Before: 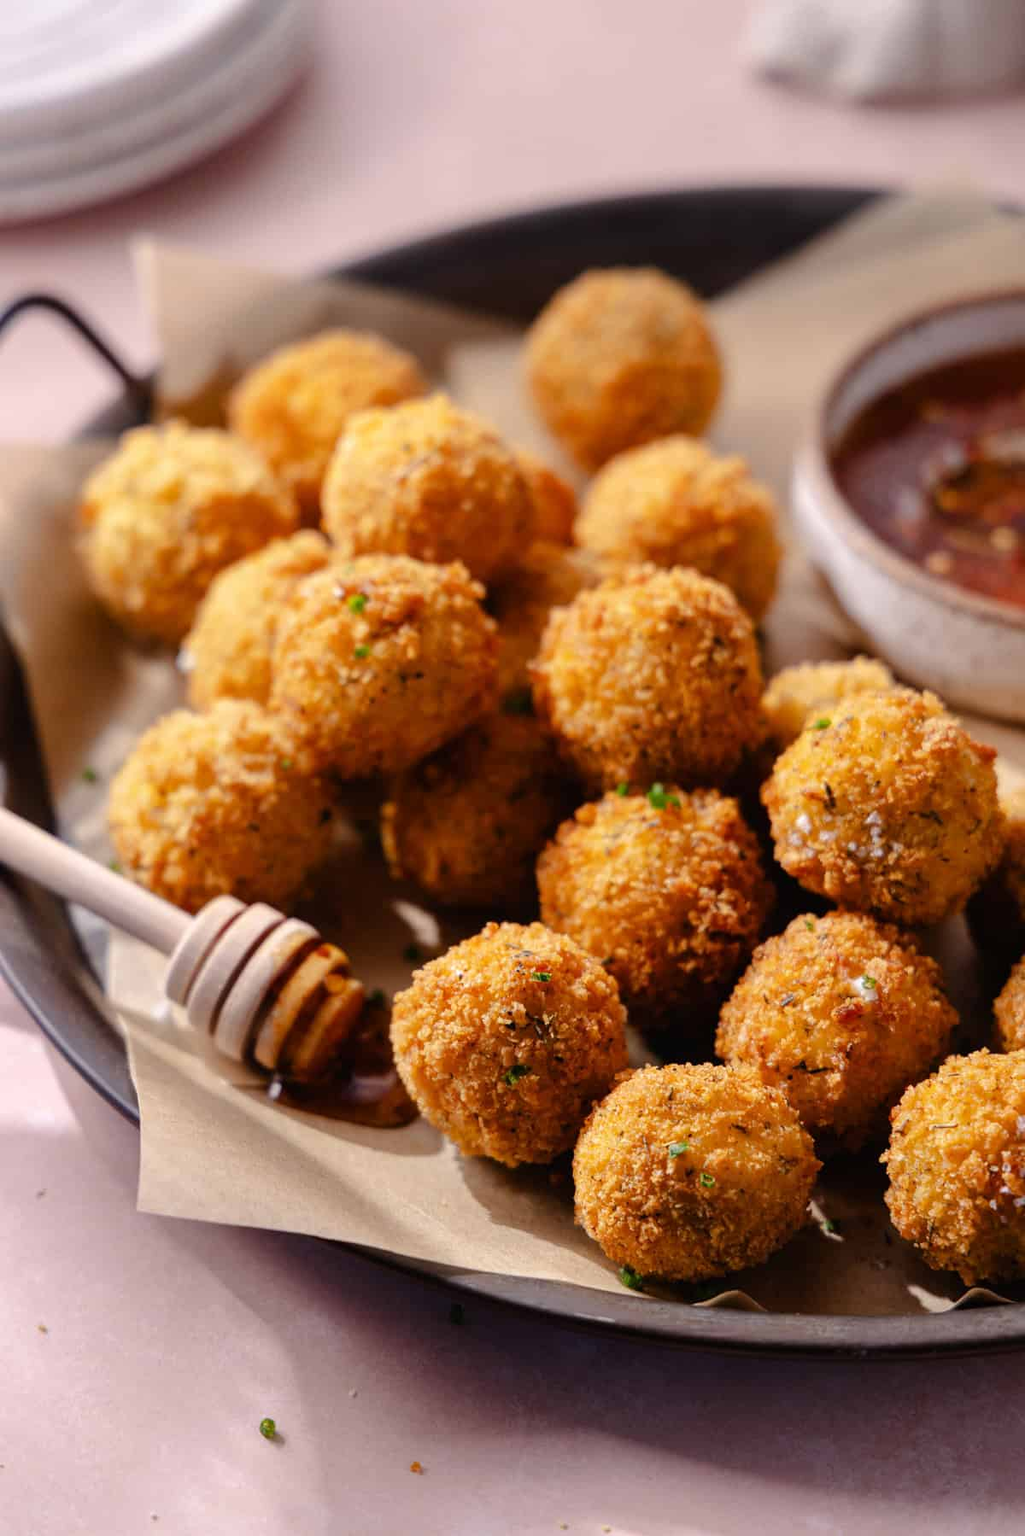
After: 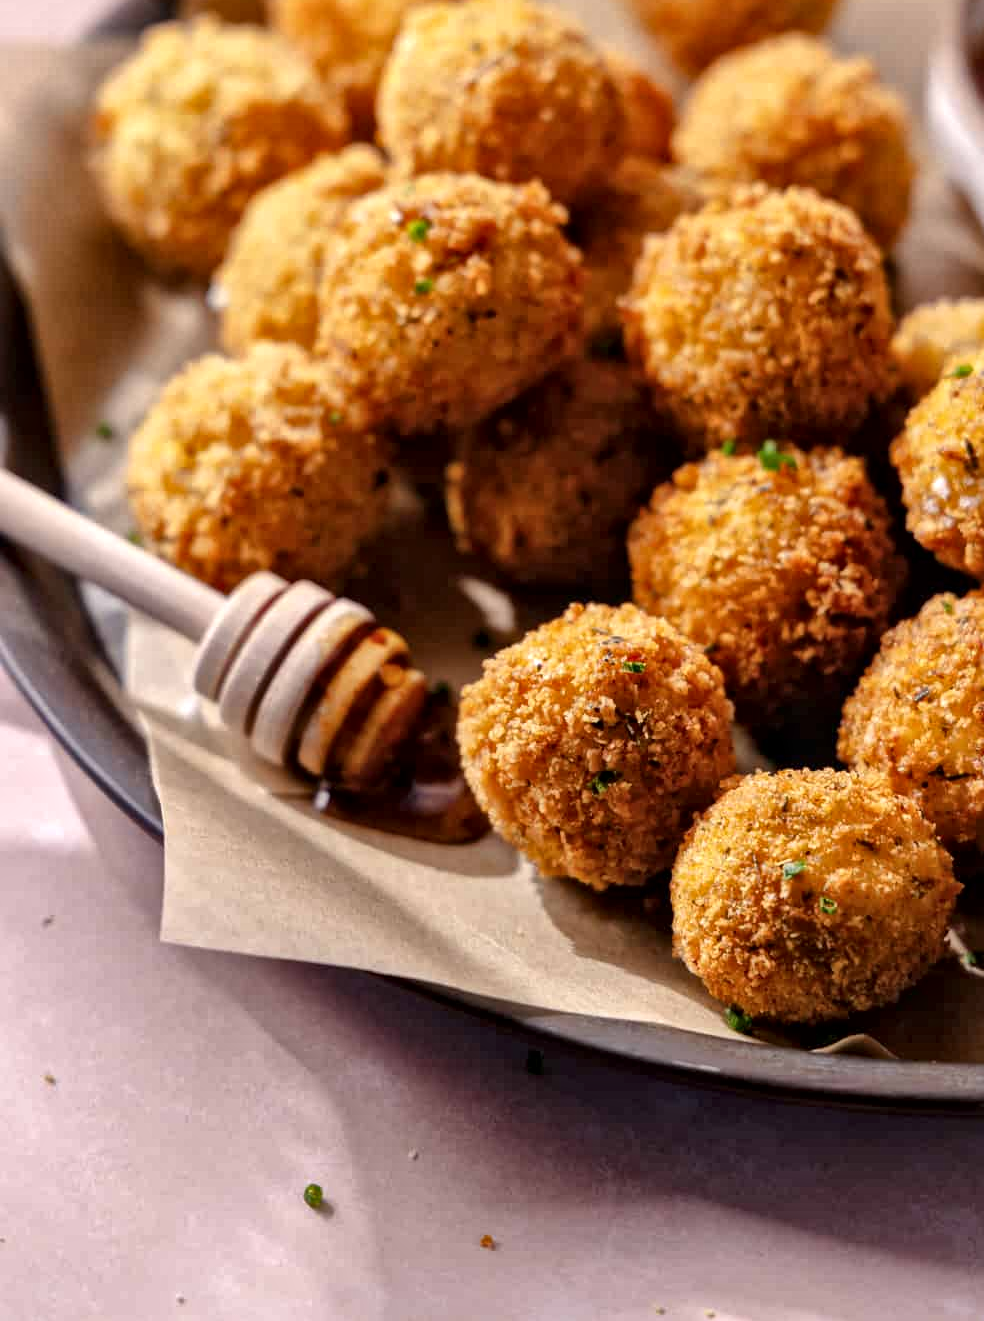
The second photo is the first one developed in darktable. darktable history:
color zones: mix -62.47%
crop: top 26.531%, right 17.959%
local contrast: mode bilateral grid, contrast 20, coarseness 19, detail 163%, midtone range 0.2
